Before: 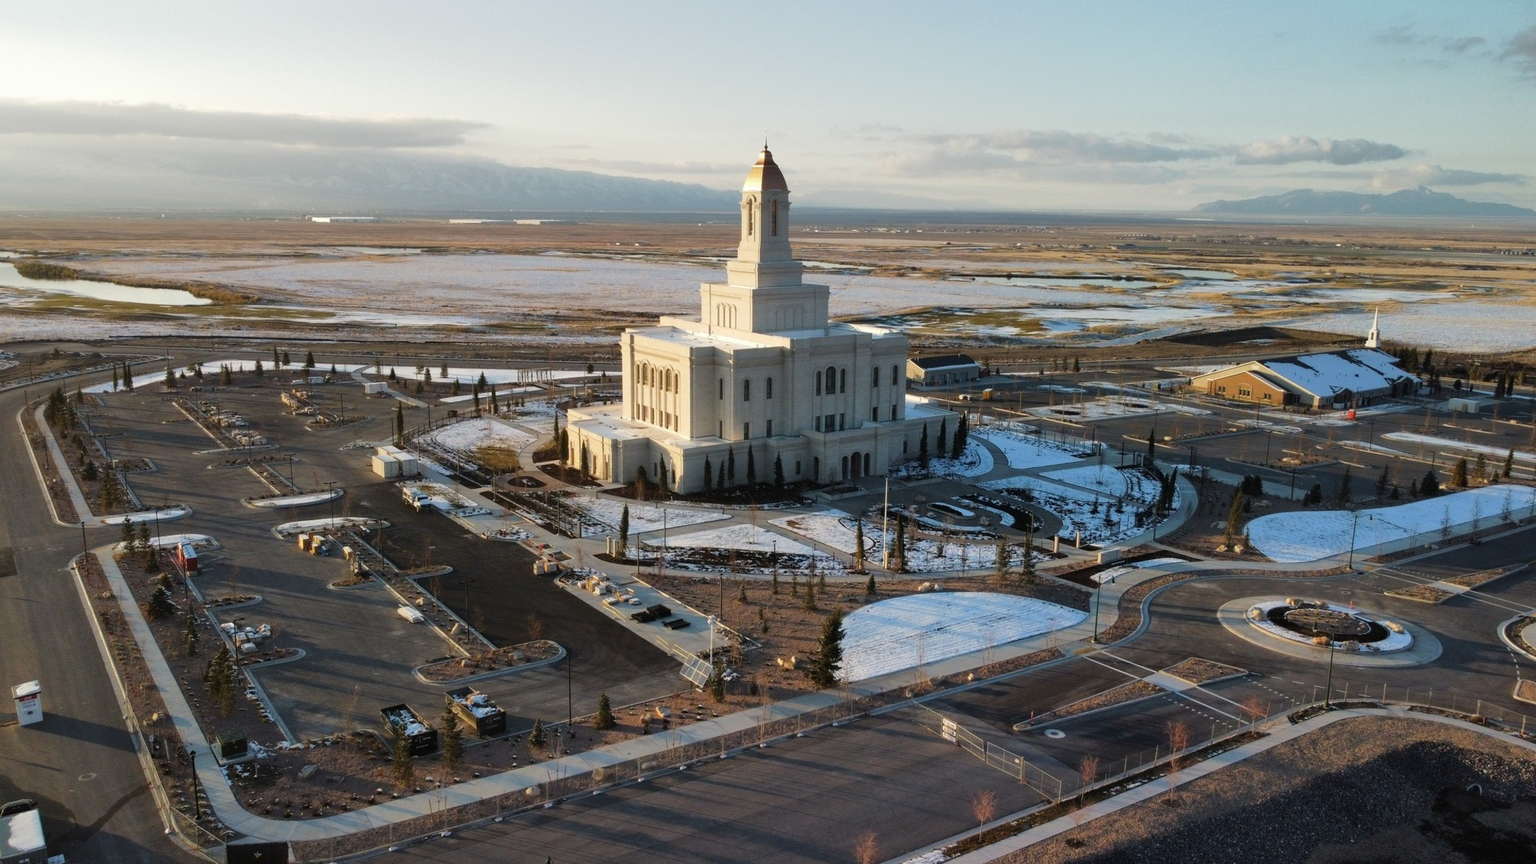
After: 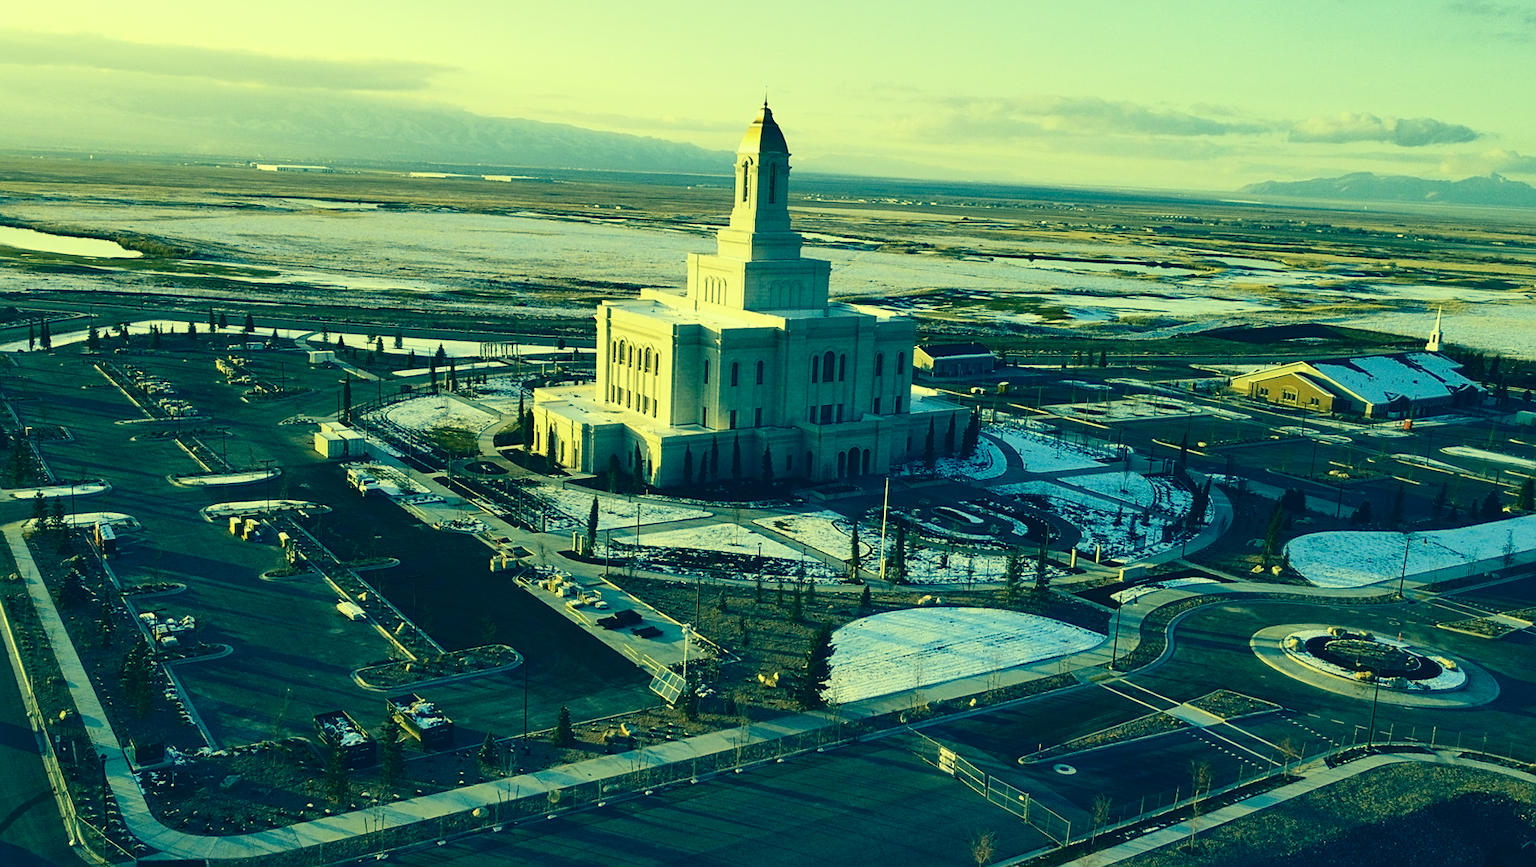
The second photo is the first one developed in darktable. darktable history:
color correction: highlights a* -16.08, highlights b* 39.96, shadows a* -39.58, shadows b* -26.29
contrast brightness saturation: contrast 0.288
crop and rotate: angle -2.02°, left 3.109%, top 3.617%, right 1.635%, bottom 0.661%
sharpen: on, module defaults
